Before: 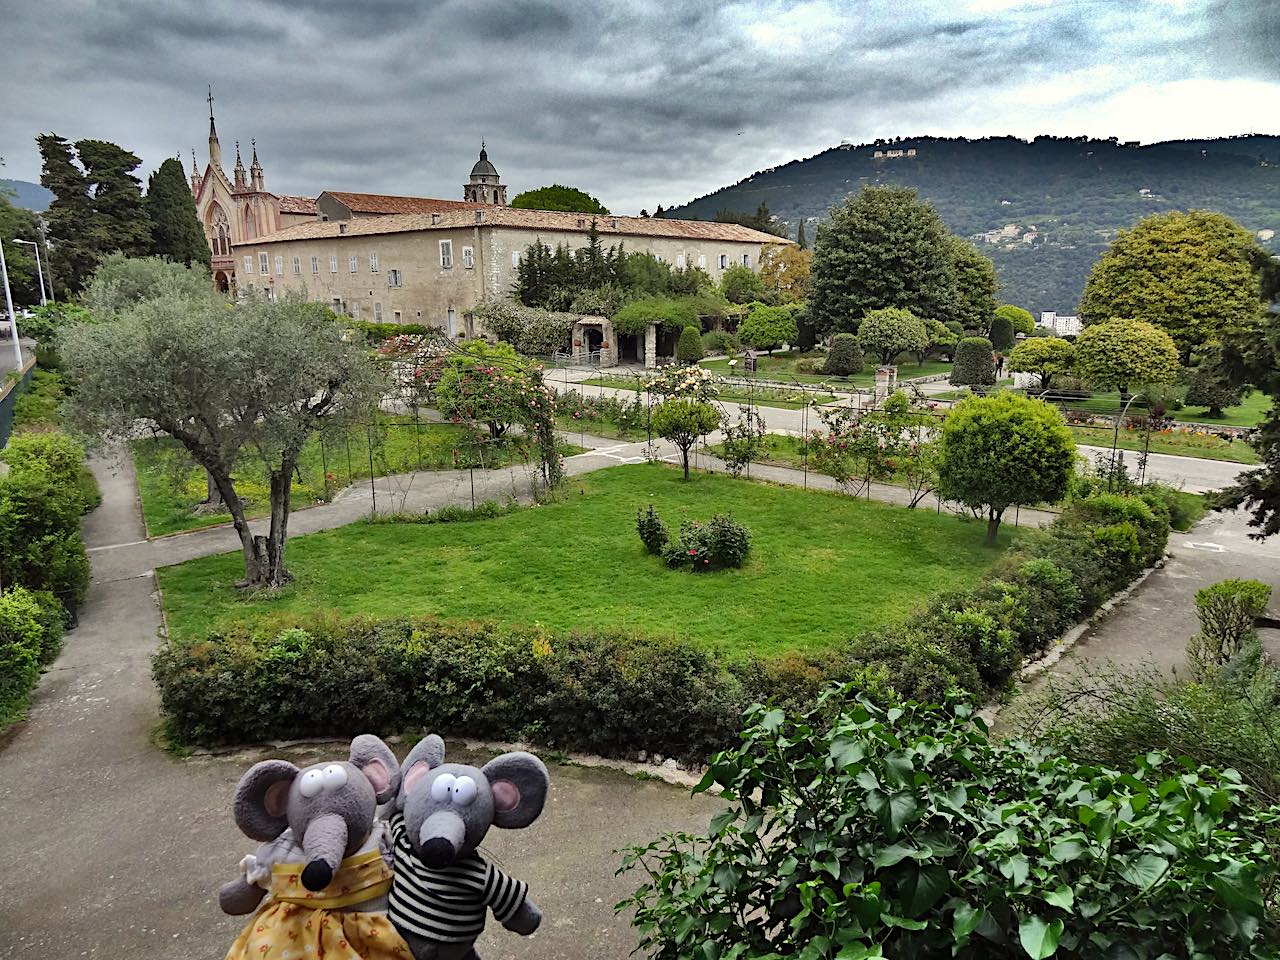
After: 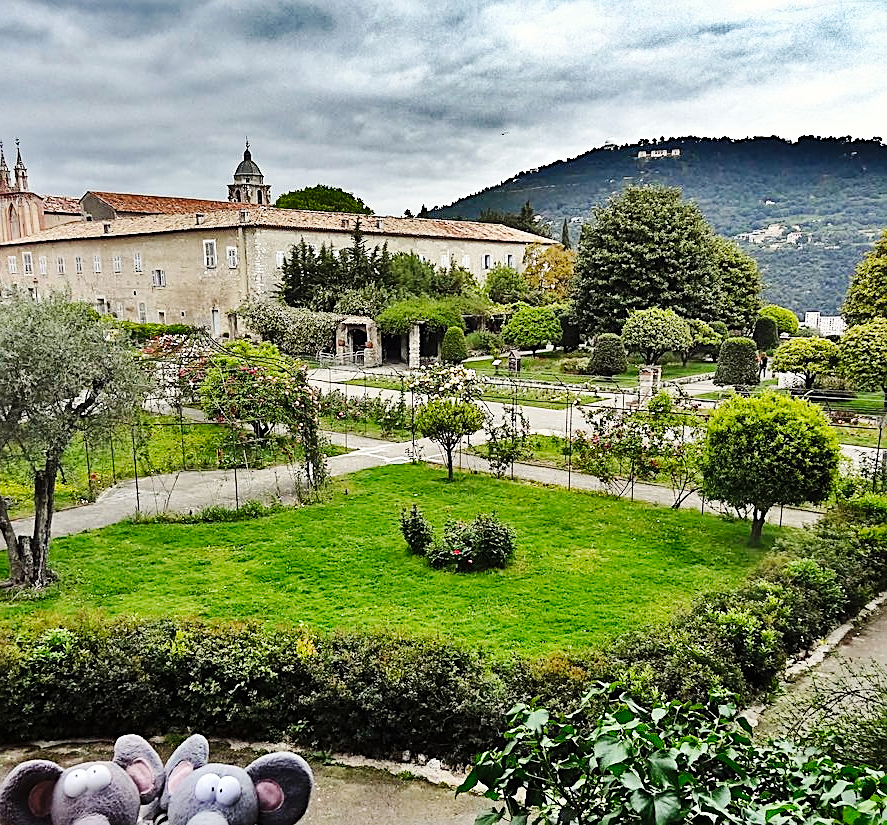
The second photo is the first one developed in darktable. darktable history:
base curve: curves: ch0 [(0, 0) (0.036, 0.025) (0.121, 0.166) (0.206, 0.329) (0.605, 0.79) (1, 1)], preserve colors none
white balance: emerald 1
sharpen: on, module defaults
crop: left 18.479%, right 12.2%, bottom 13.971%
